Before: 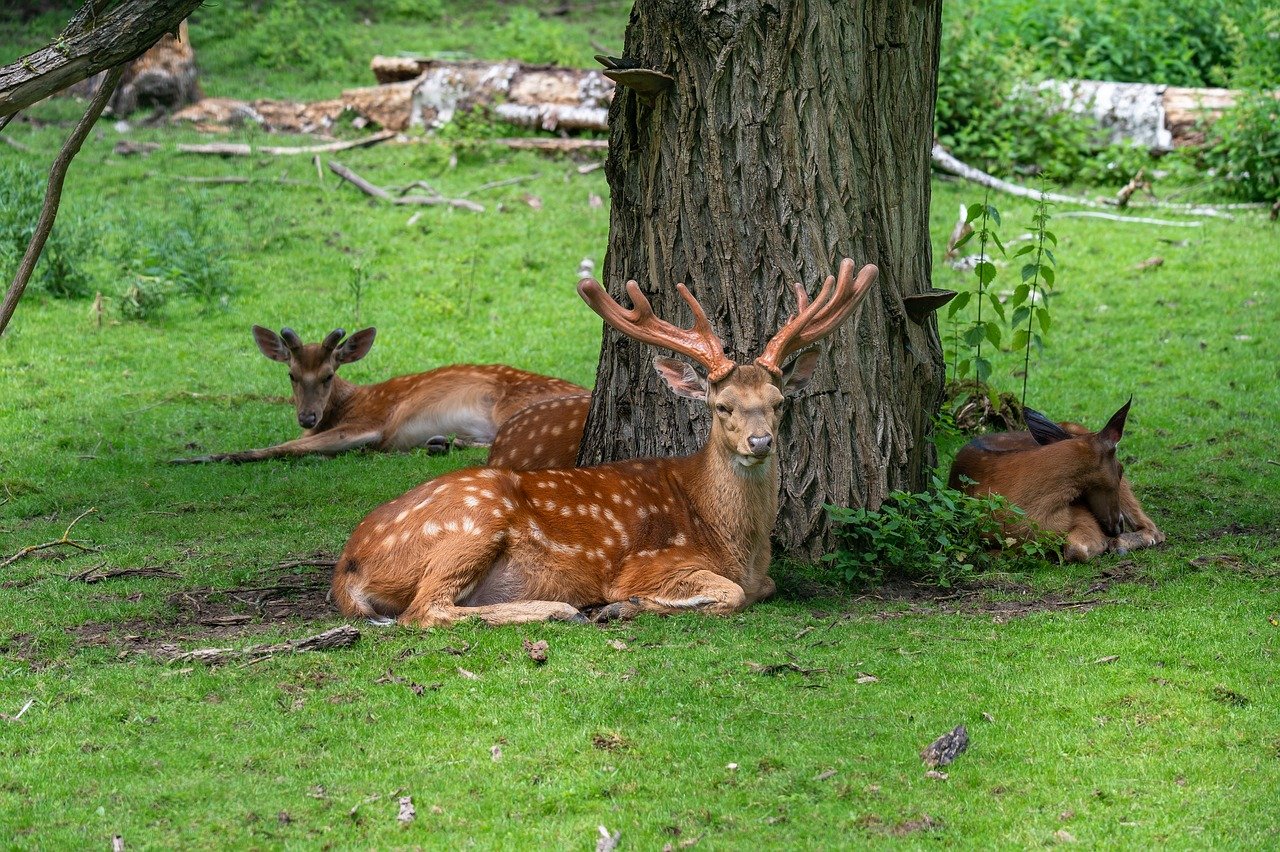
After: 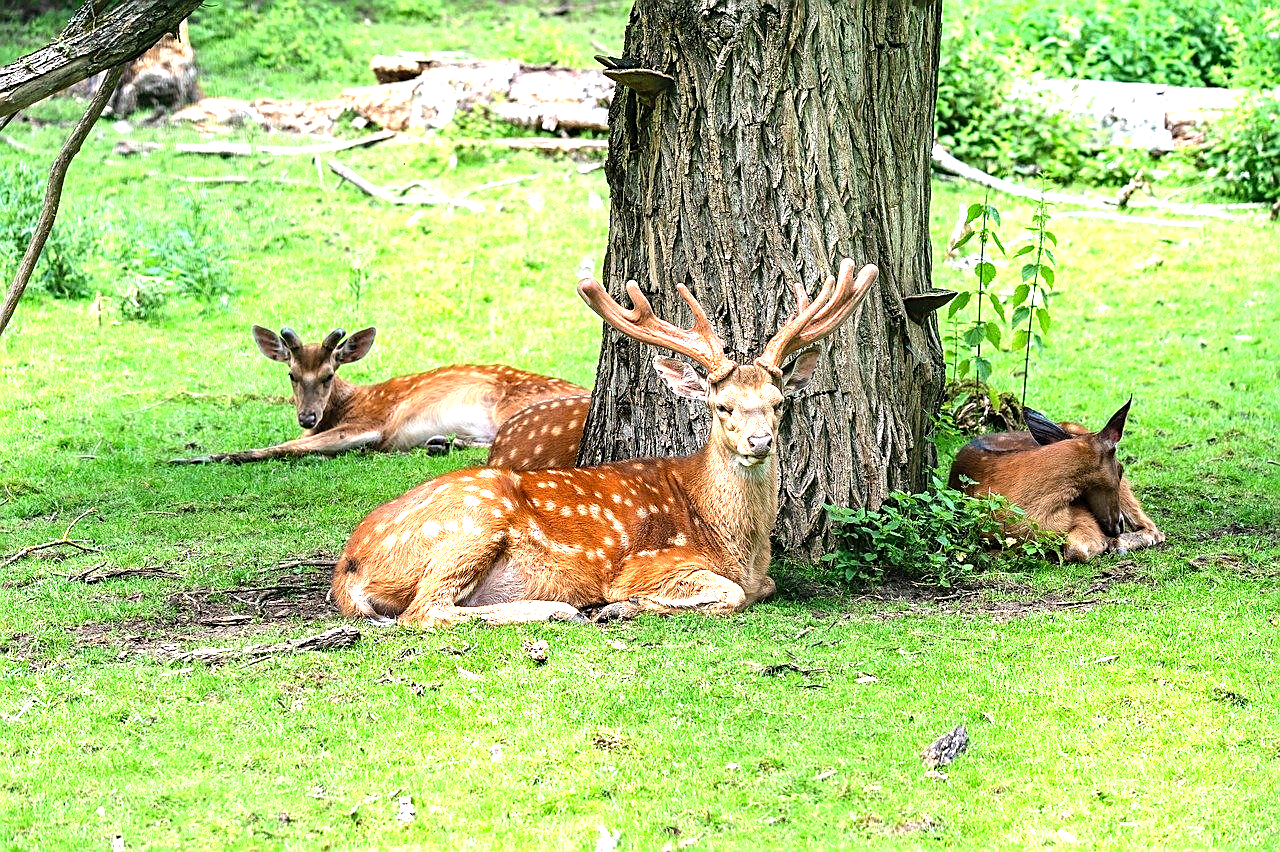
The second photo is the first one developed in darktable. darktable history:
exposure: exposure 1.137 EV, compensate exposure bias true, compensate highlight preservation false
tone equalizer: -8 EV -0.761 EV, -7 EV -0.739 EV, -6 EV -0.634 EV, -5 EV -0.414 EV, -3 EV 0.394 EV, -2 EV 0.6 EV, -1 EV 0.687 EV, +0 EV 0.738 EV, edges refinement/feathering 500, mask exposure compensation -1.24 EV, preserve details no
levels: levels [0, 0.478, 1]
sharpen: radius 1.968
